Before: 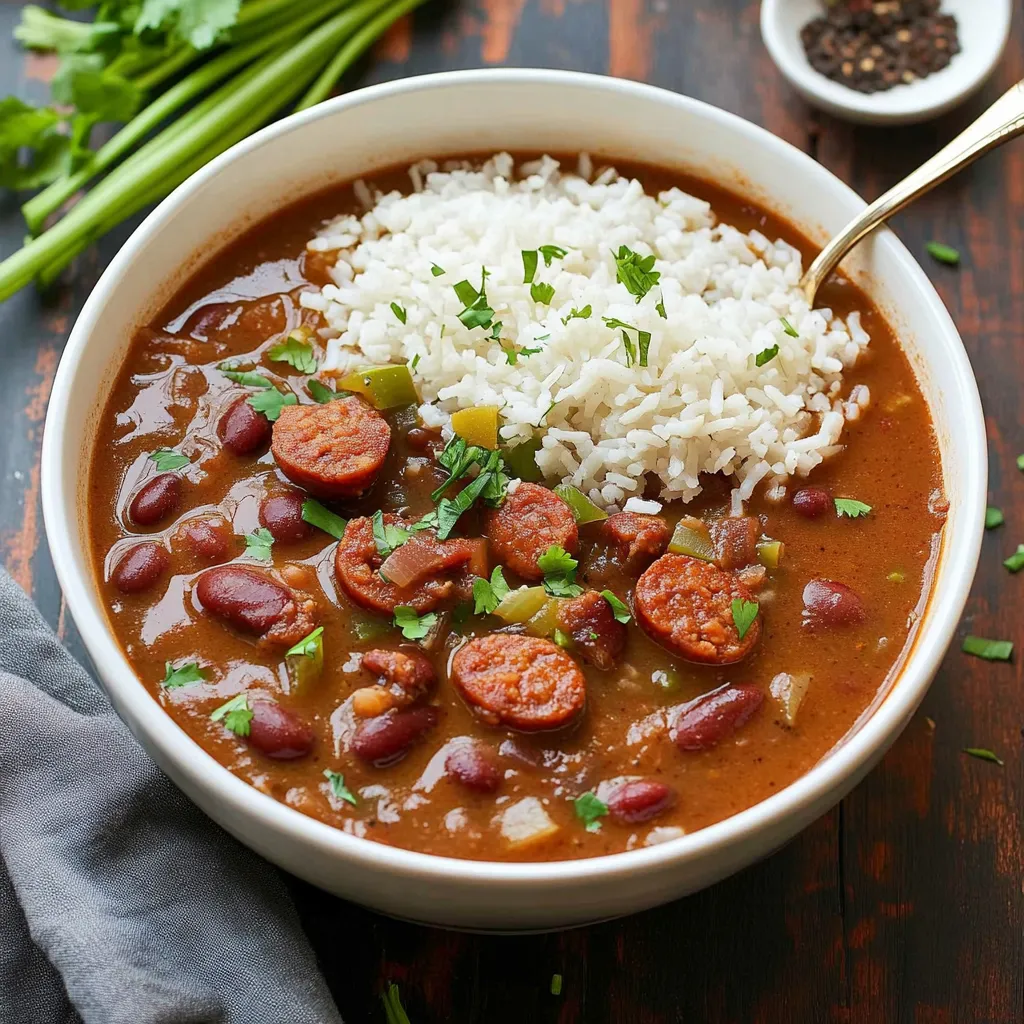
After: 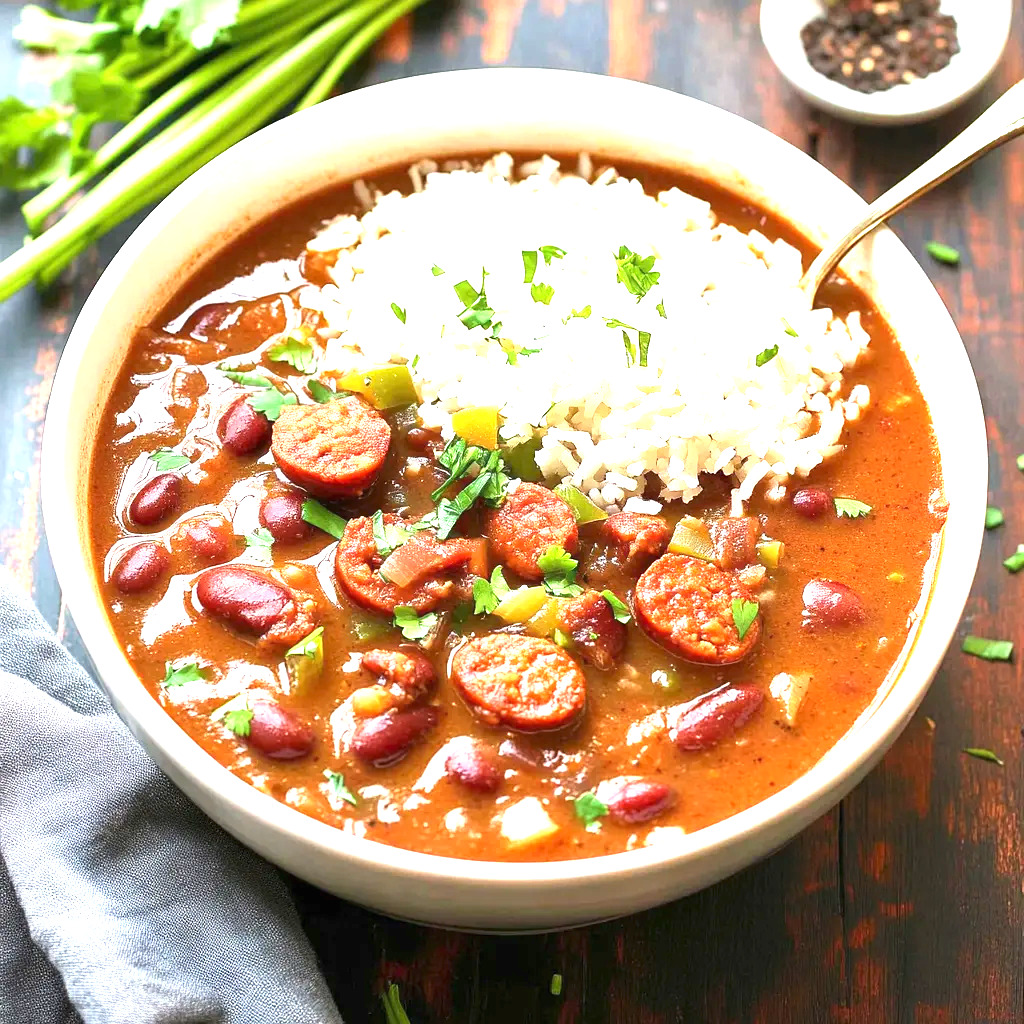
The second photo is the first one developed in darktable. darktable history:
exposure: black level correction 0, exposure 1.677 EV, compensate highlight preservation false
